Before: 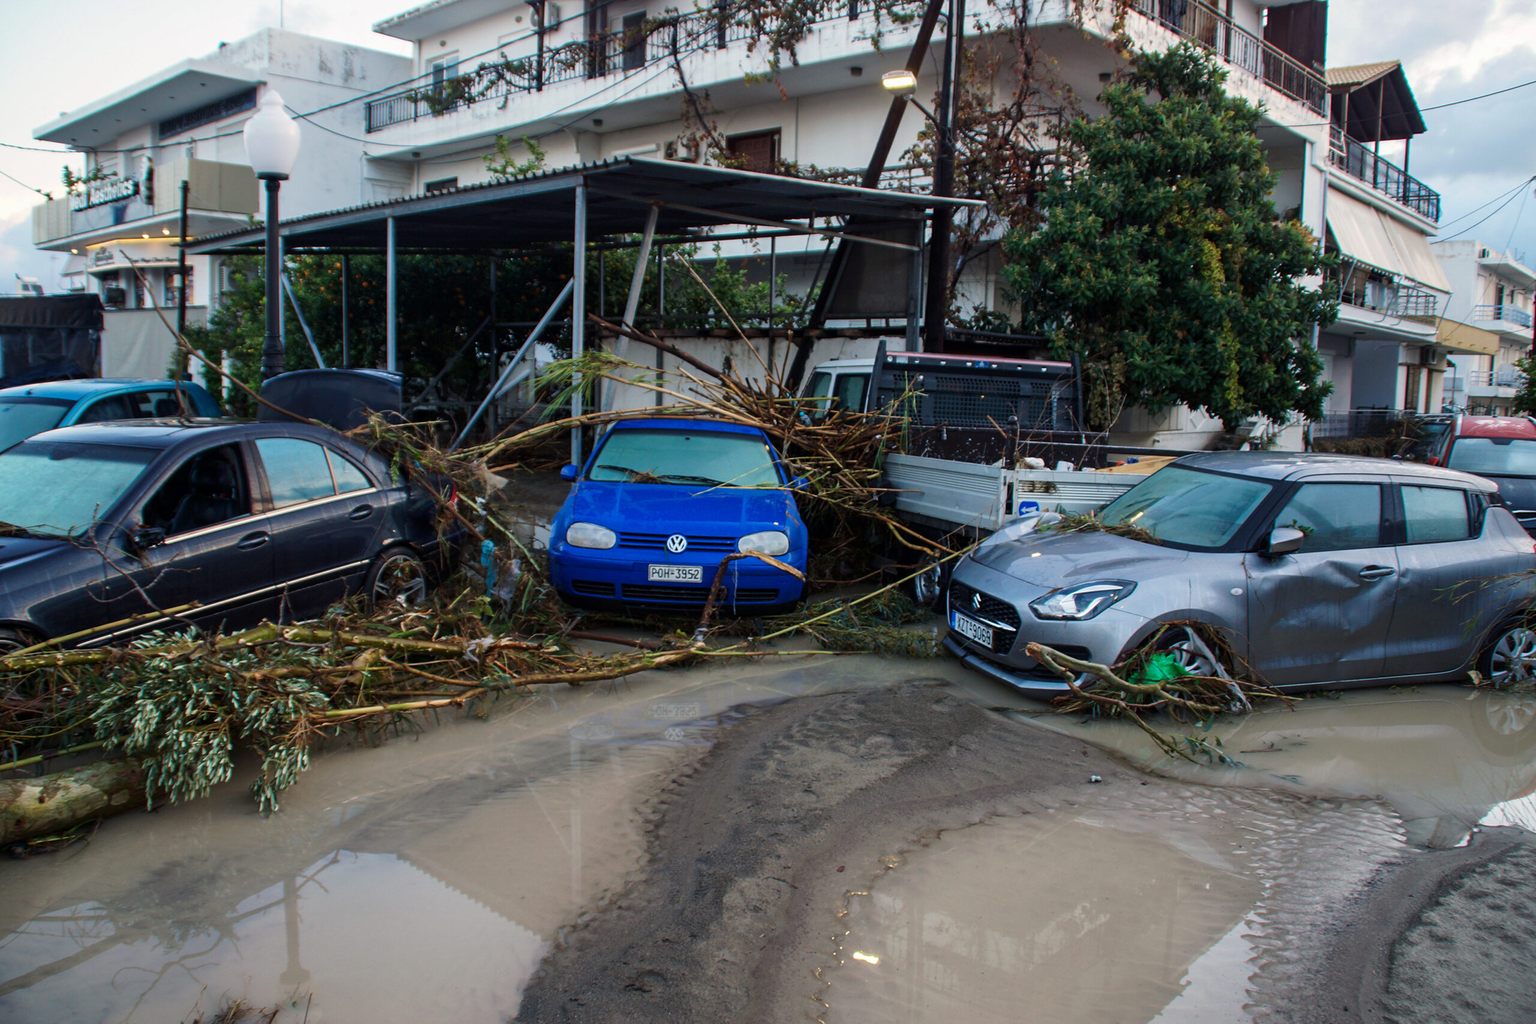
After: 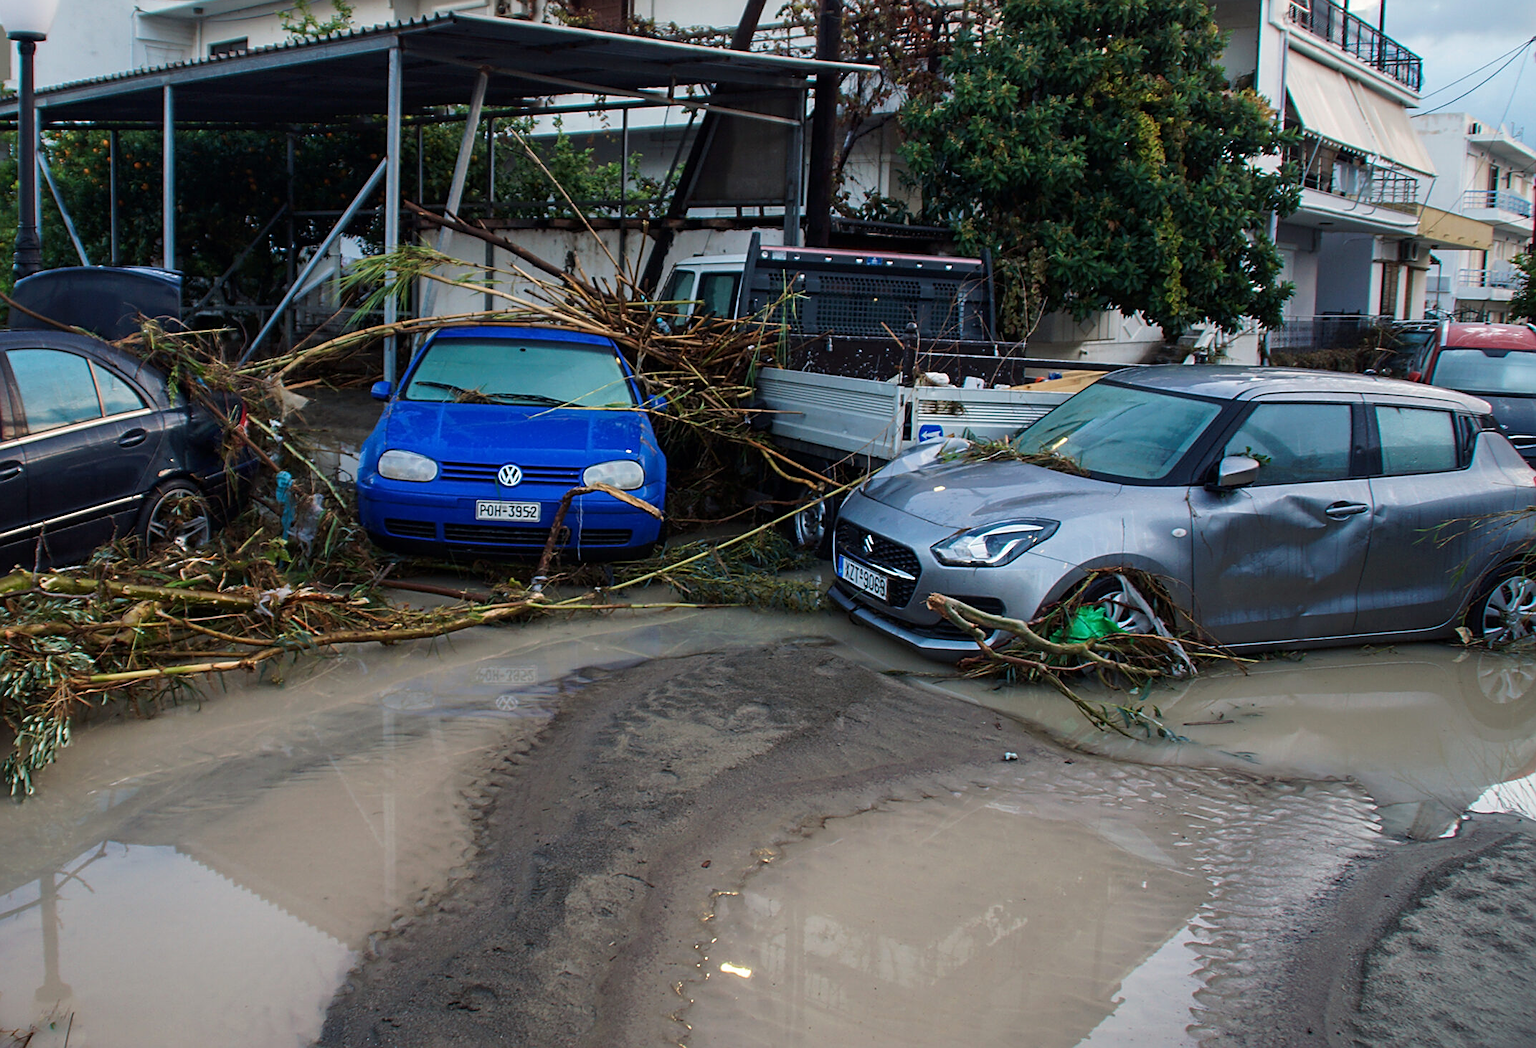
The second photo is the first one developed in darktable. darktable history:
sharpen: on, module defaults
rotate and perspective: crop left 0, crop top 0
crop: left 16.315%, top 14.246%
